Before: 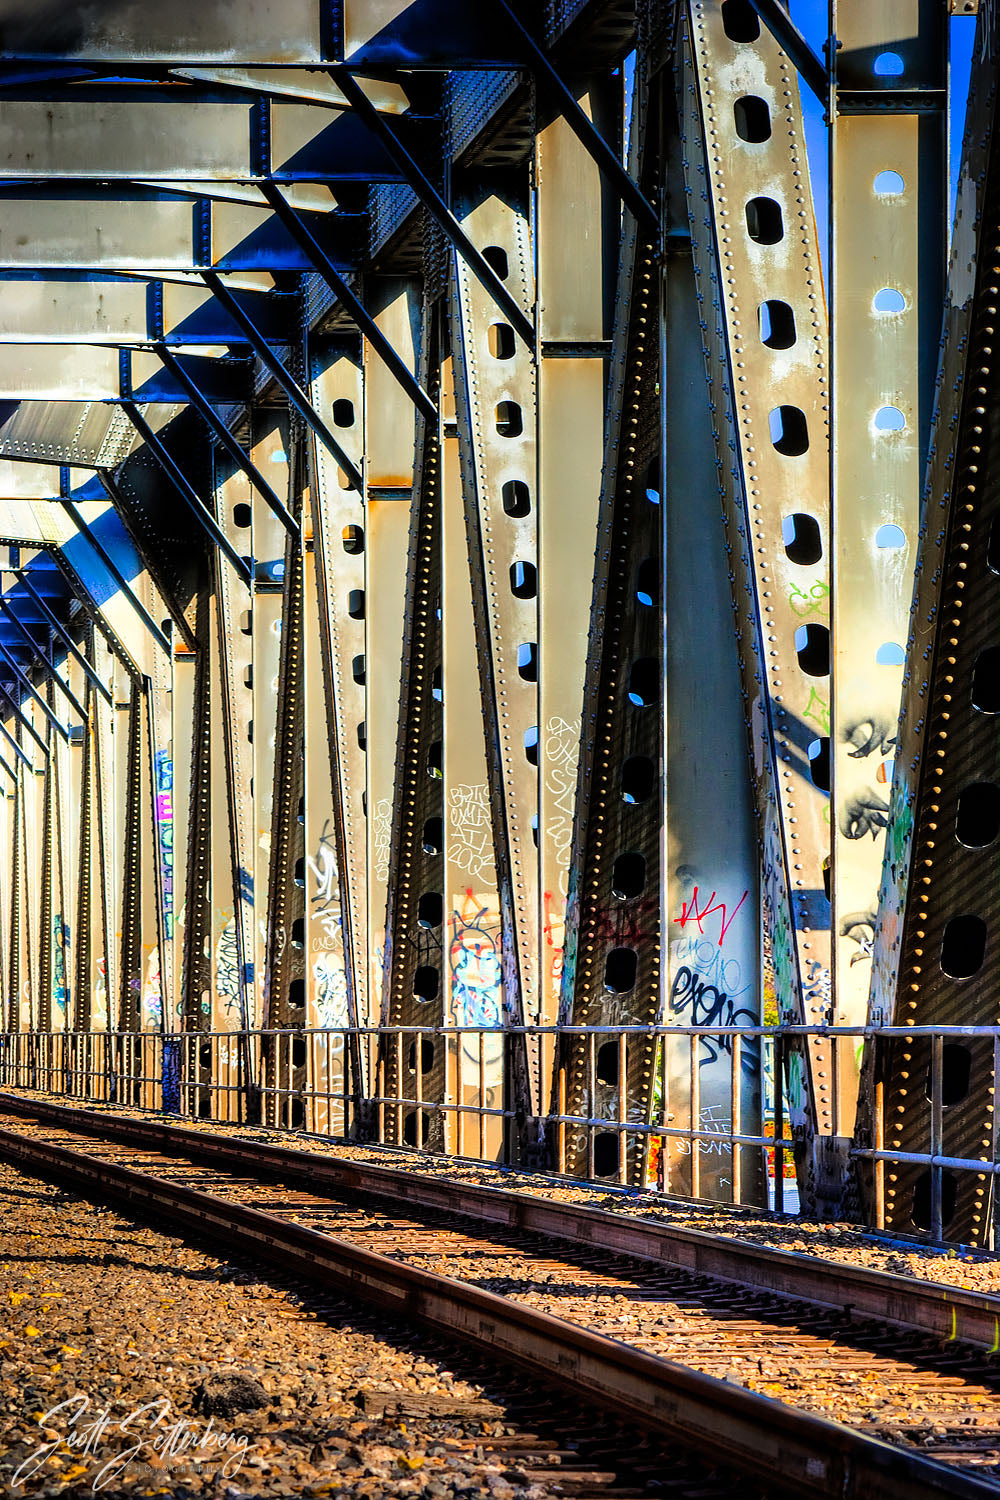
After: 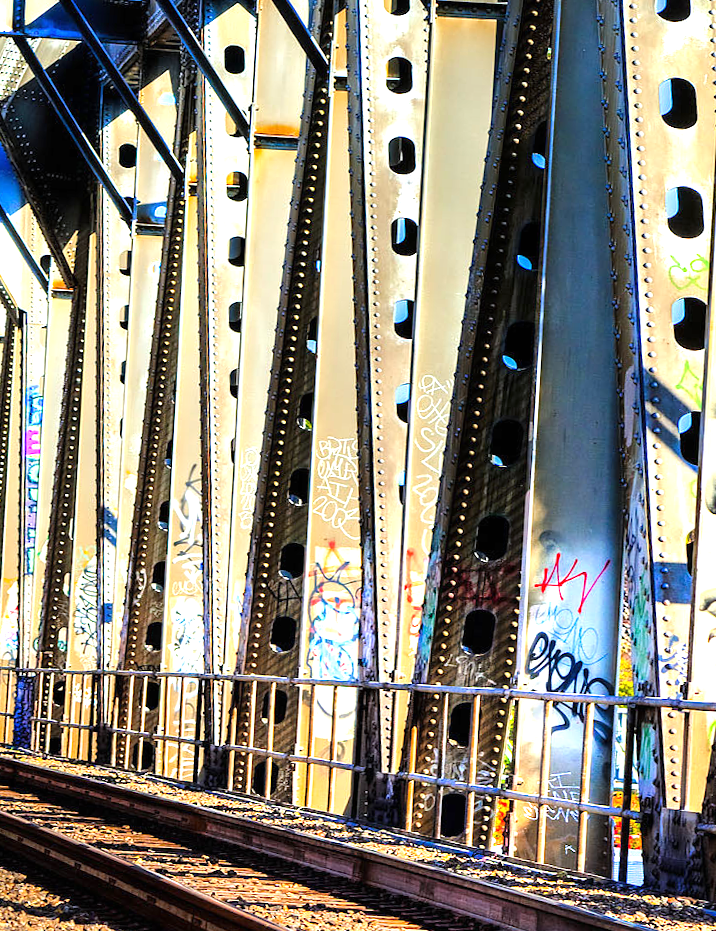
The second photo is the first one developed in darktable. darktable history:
crop and rotate: angle -3.37°, left 9.79%, top 20.73%, right 12.42%, bottom 11.82%
exposure: black level correction 0, exposure 0.7 EV, compensate exposure bias true, compensate highlight preservation false
white balance: red 0.984, blue 1.059
